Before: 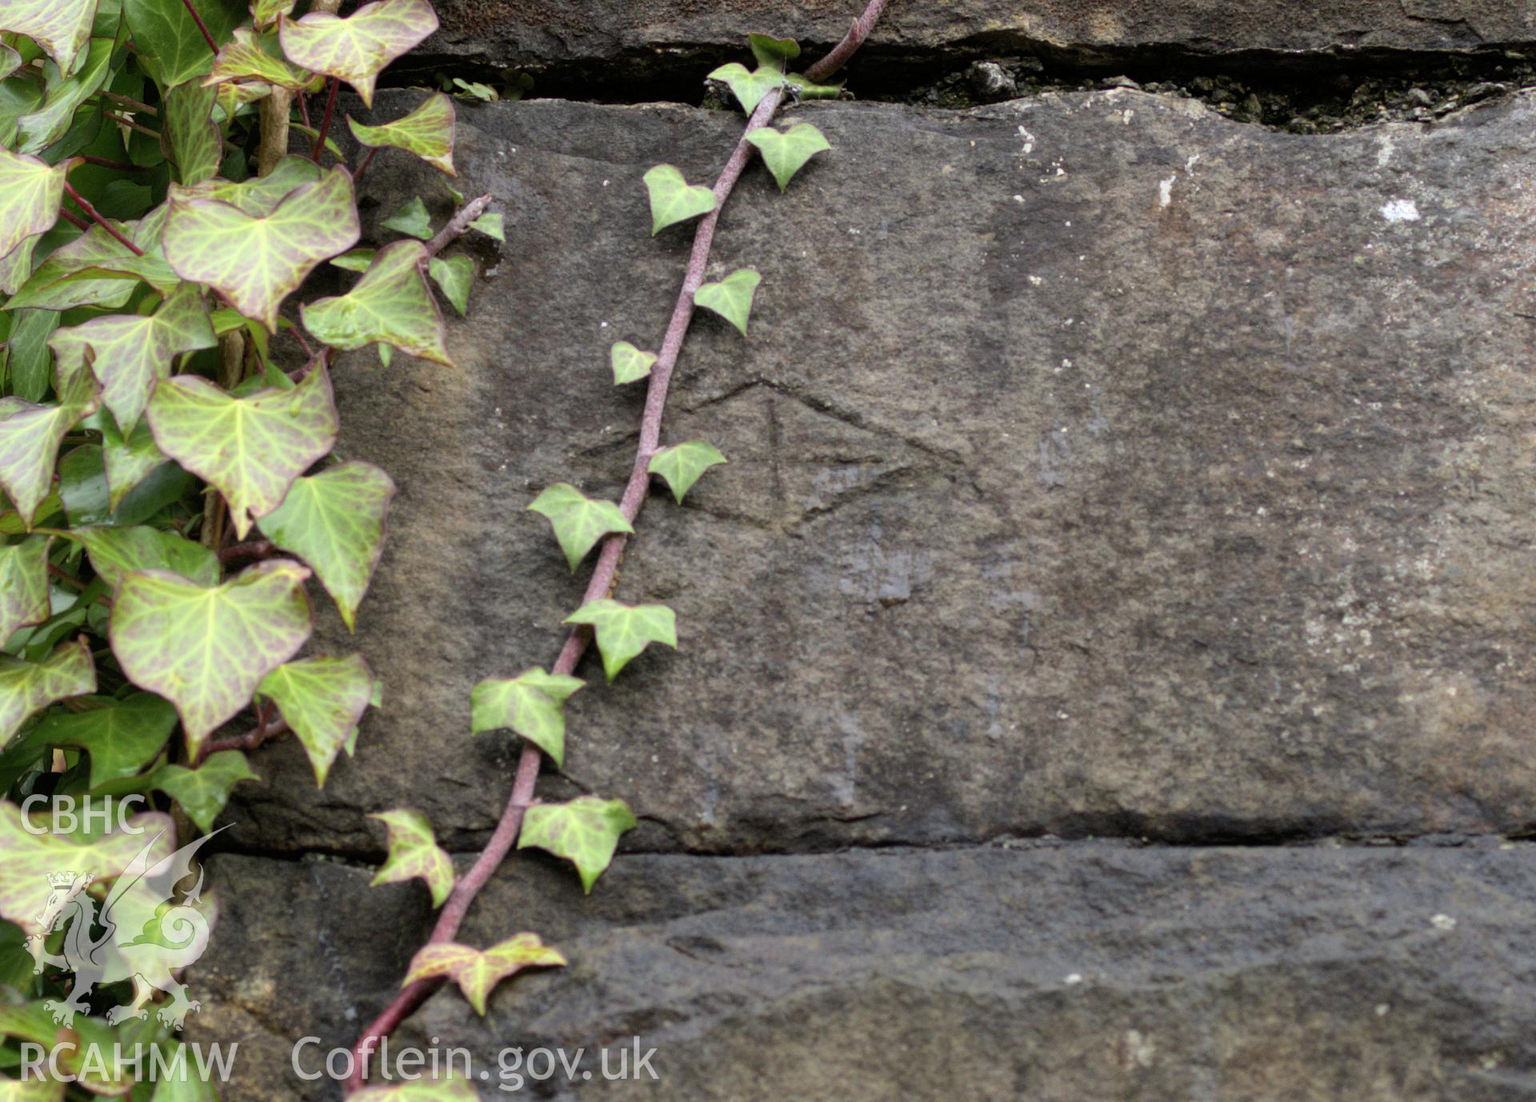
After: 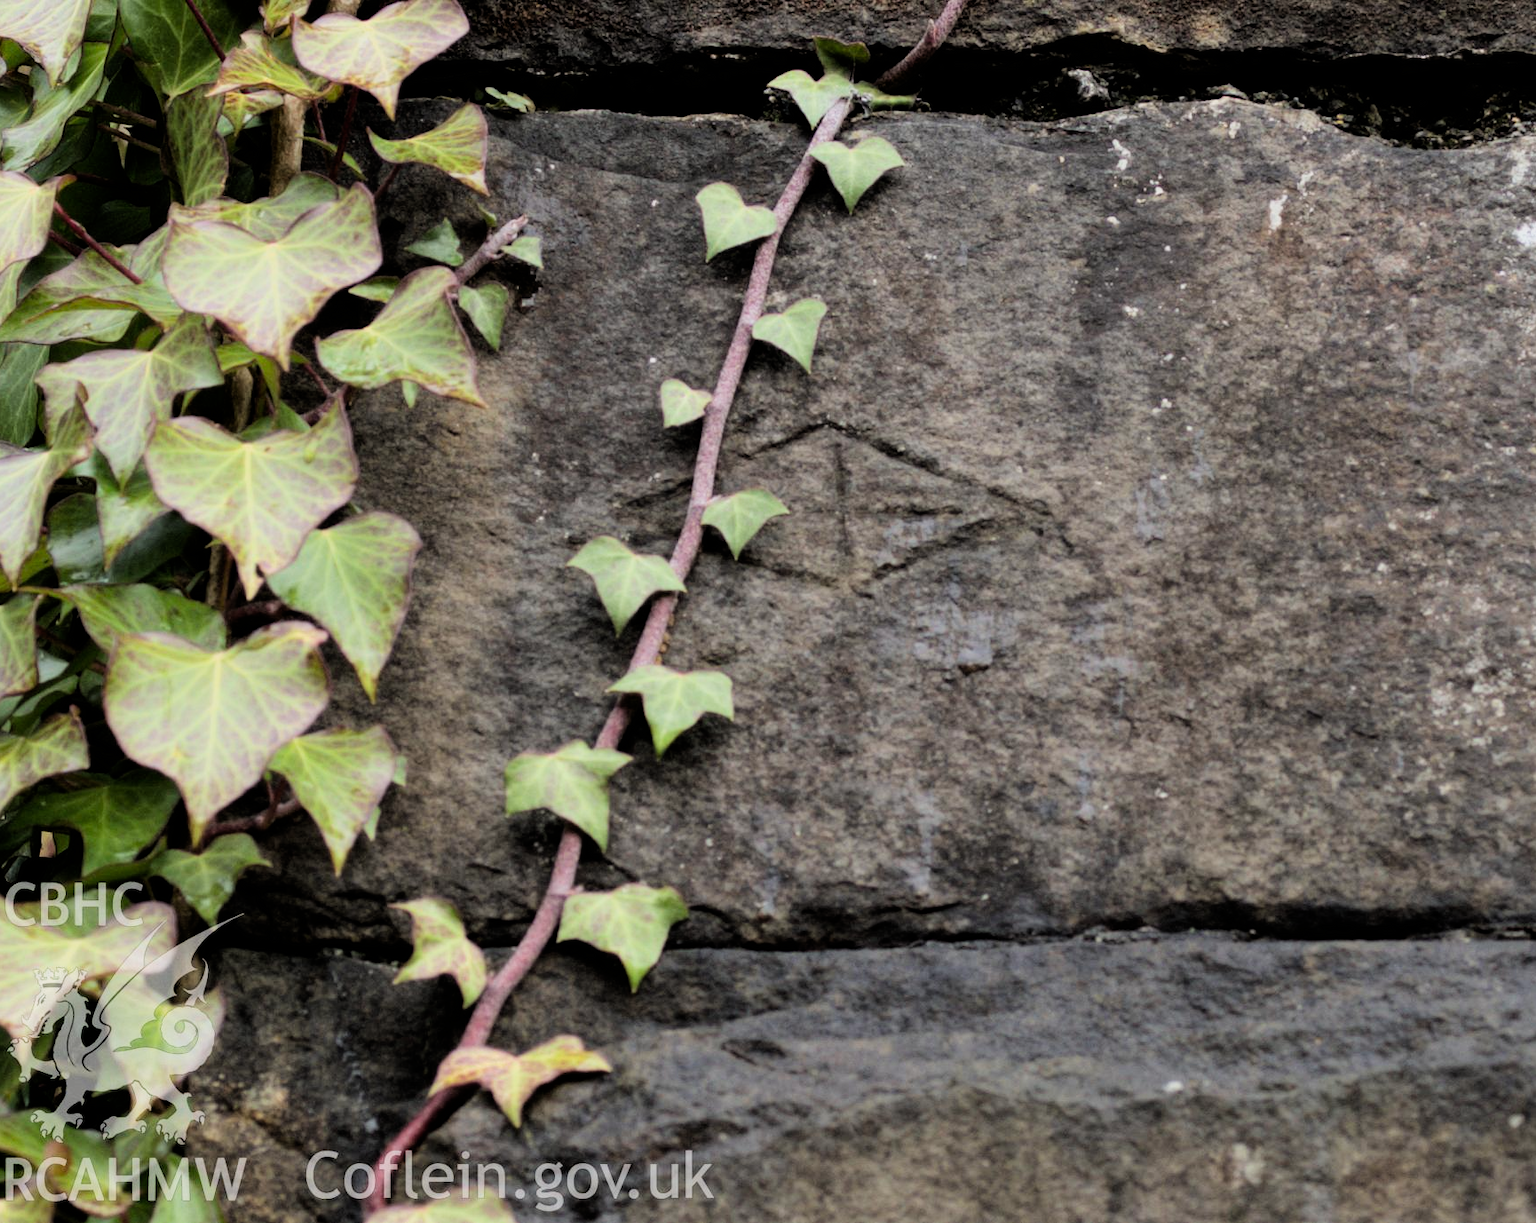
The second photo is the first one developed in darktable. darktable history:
filmic rgb: black relative exposure -5 EV, white relative exposure 3.5 EV, hardness 3.19, contrast 1.3, highlights saturation mix -50%
crop and rotate: left 1.088%, right 8.807%
